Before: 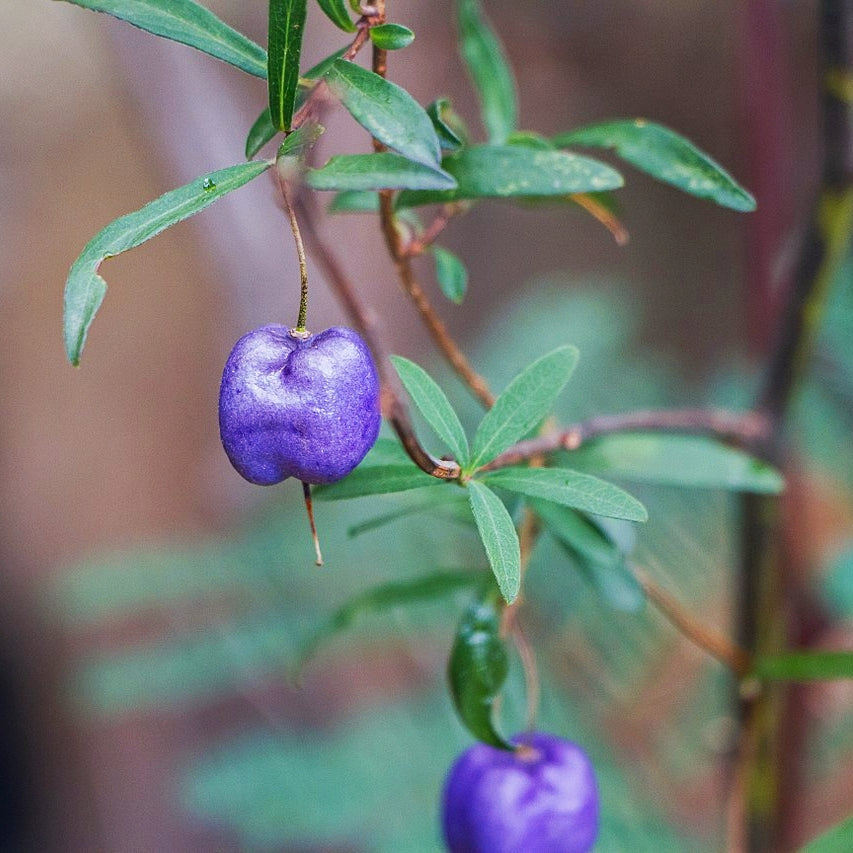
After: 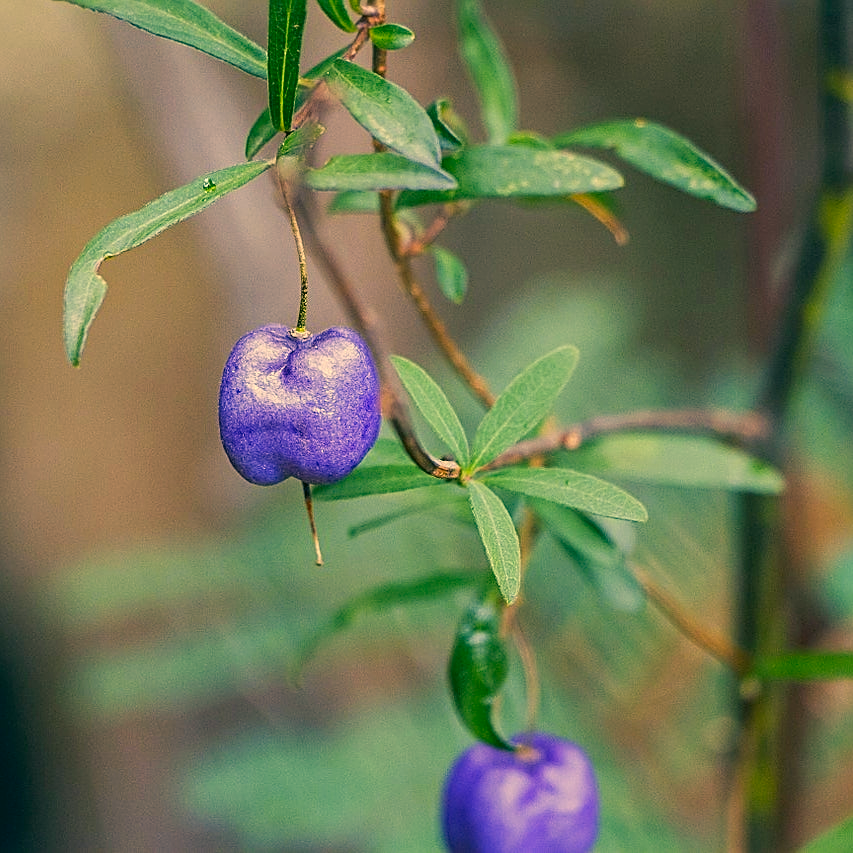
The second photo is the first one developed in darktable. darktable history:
sharpen: on, module defaults
color correction: highlights a* 5.3, highlights b* 24.26, shadows a* -15.58, shadows b* 4.02
color balance rgb: shadows lift › chroma 5.41%, shadows lift › hue 240°, highlights gain › chroma 3.74%, highlights gain › hue 60°, saturation formula JzAzBz (2021)
